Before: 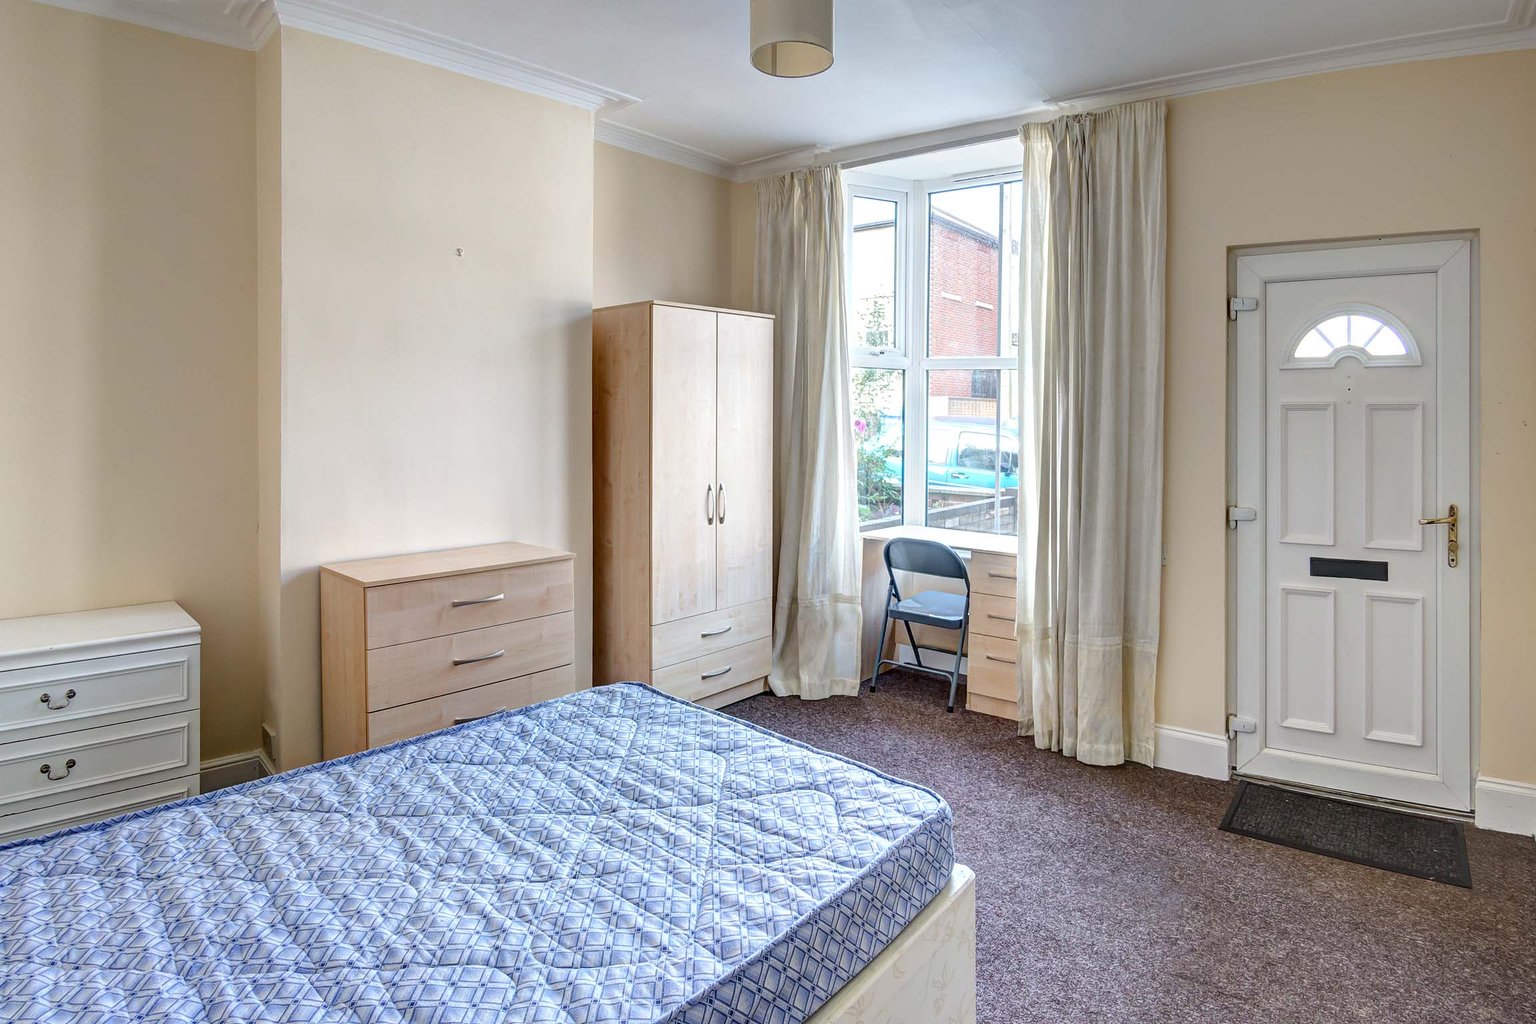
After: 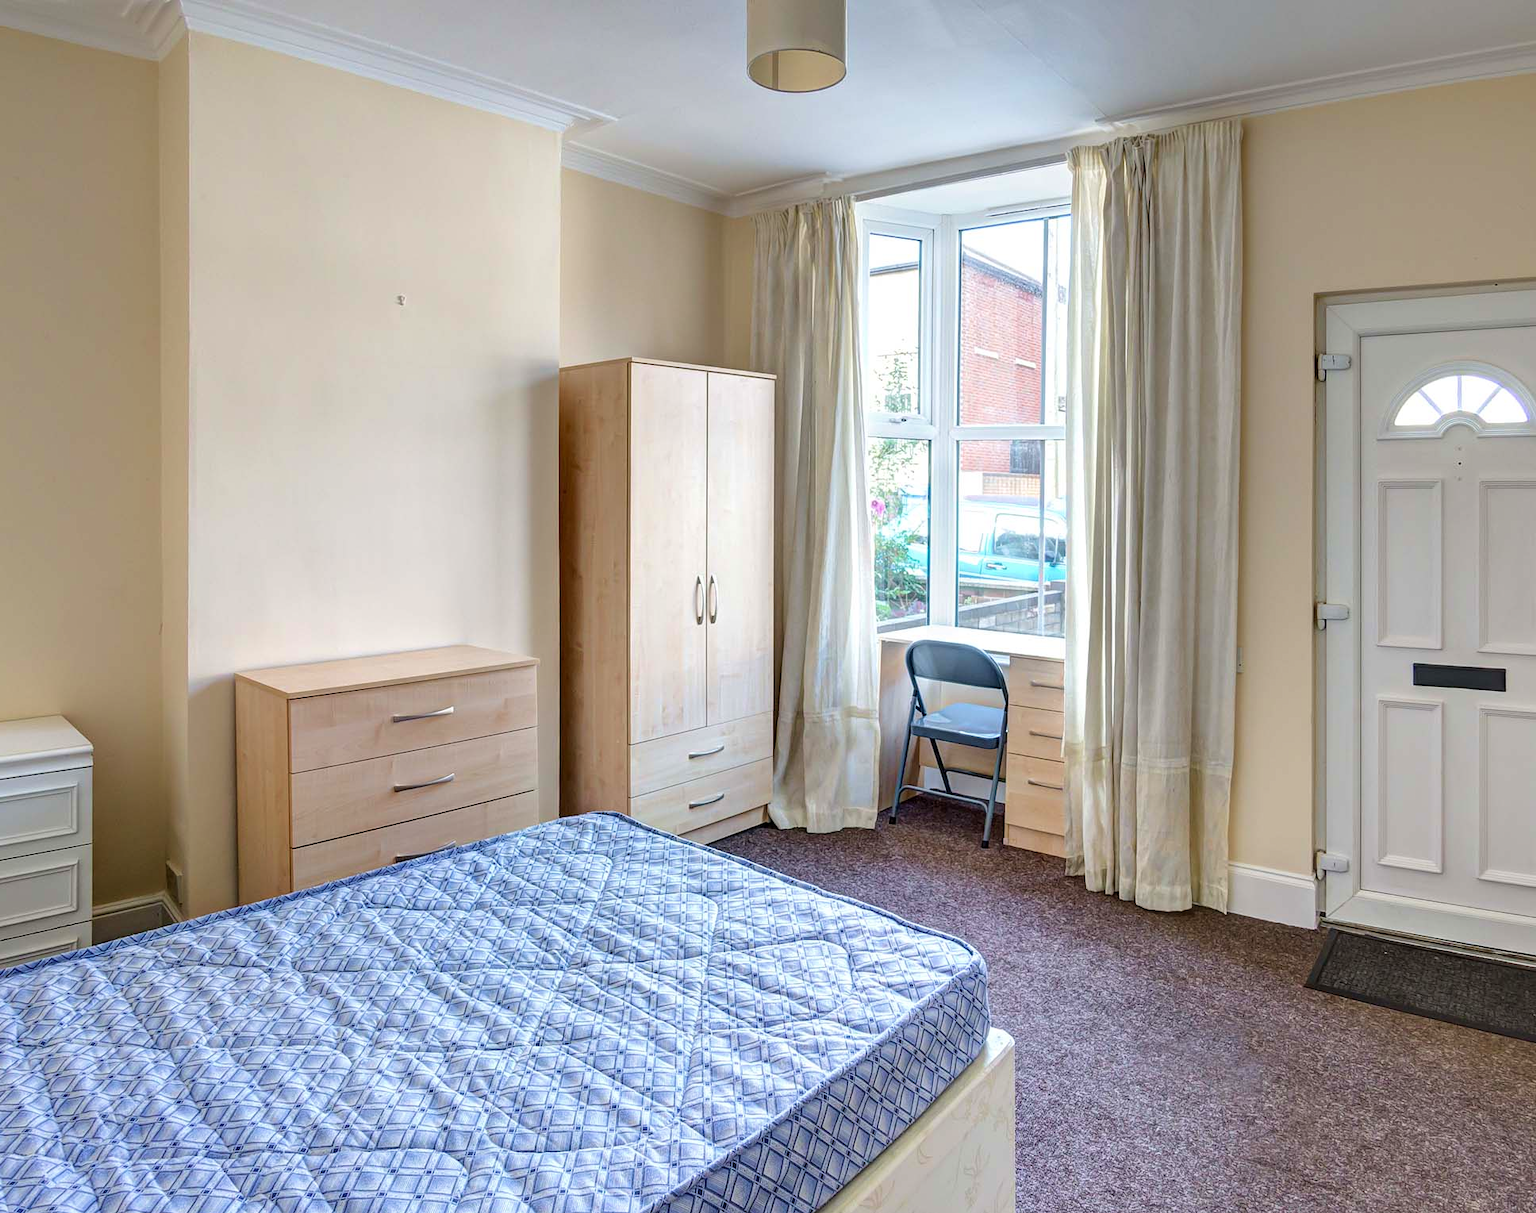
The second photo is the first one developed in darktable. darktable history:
crop: left 8.026%, right 7.374%
velvia: on, module defaults
